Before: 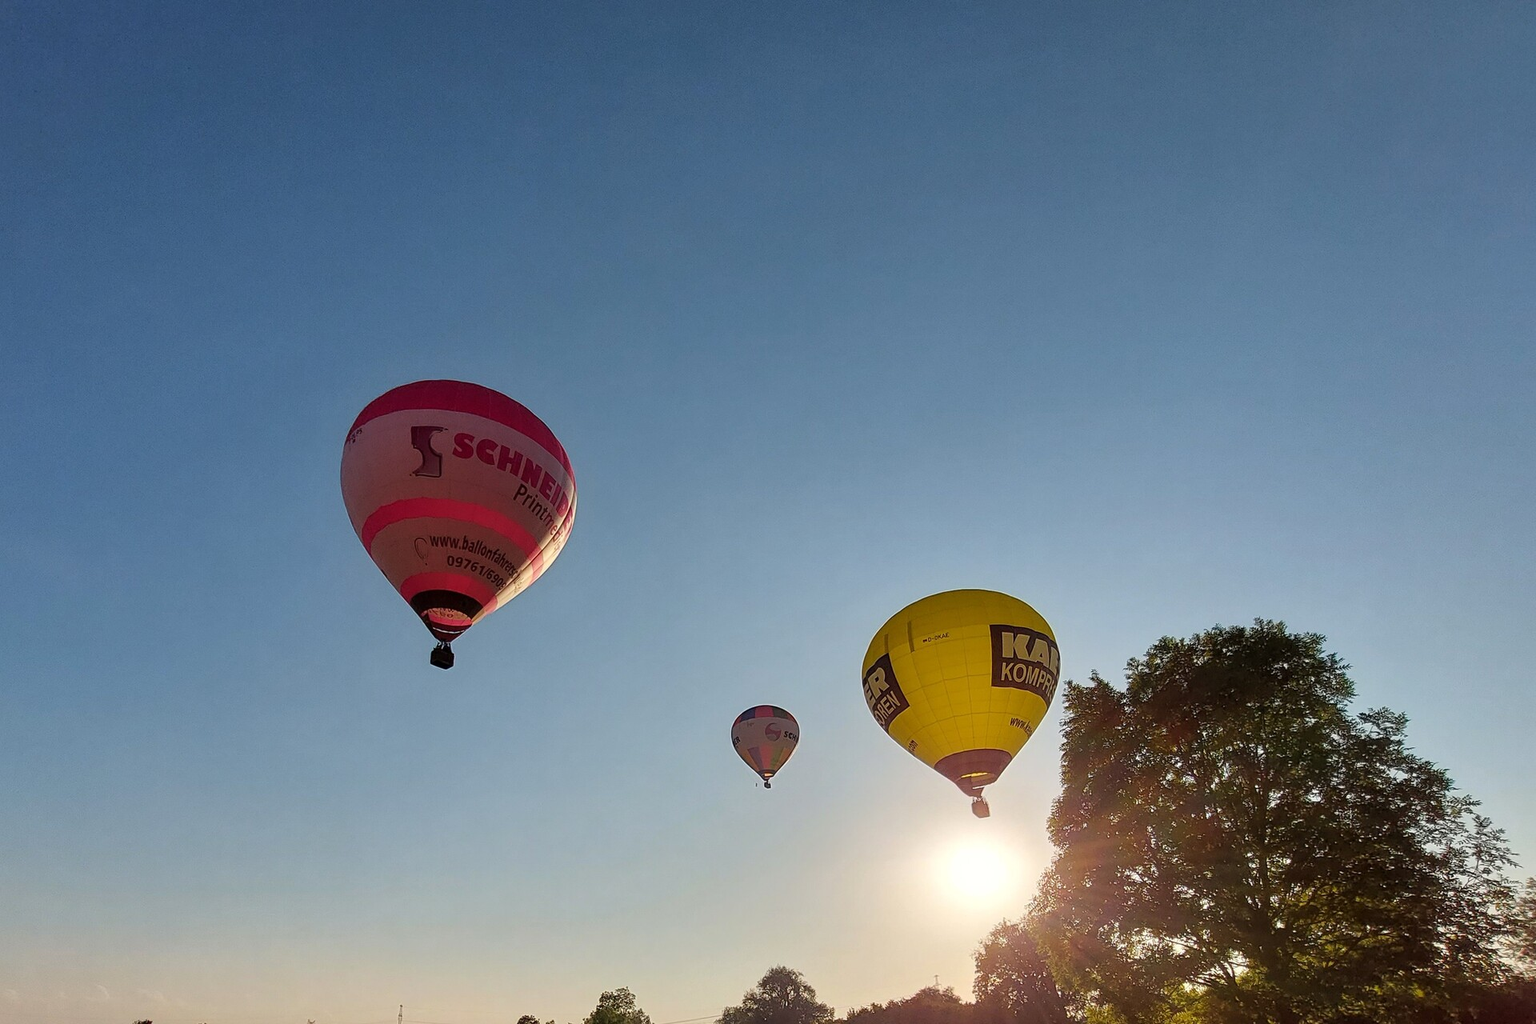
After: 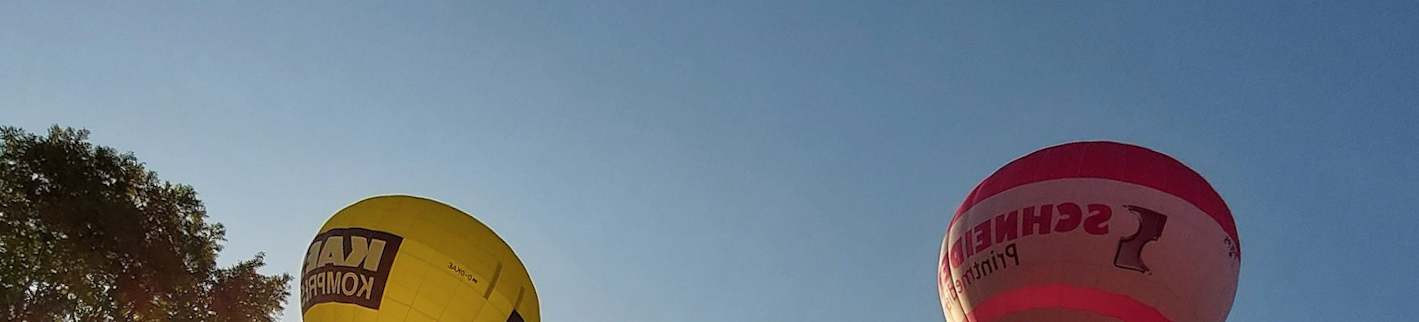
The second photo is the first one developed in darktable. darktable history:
crop and rotate: angle 16.12°, top 30.835%, bottom 35.653%
color balance rgb: perceptual saturation grading › global saturation -3%
rotate and perspective: rotation -1.17°, automatic cropping off
